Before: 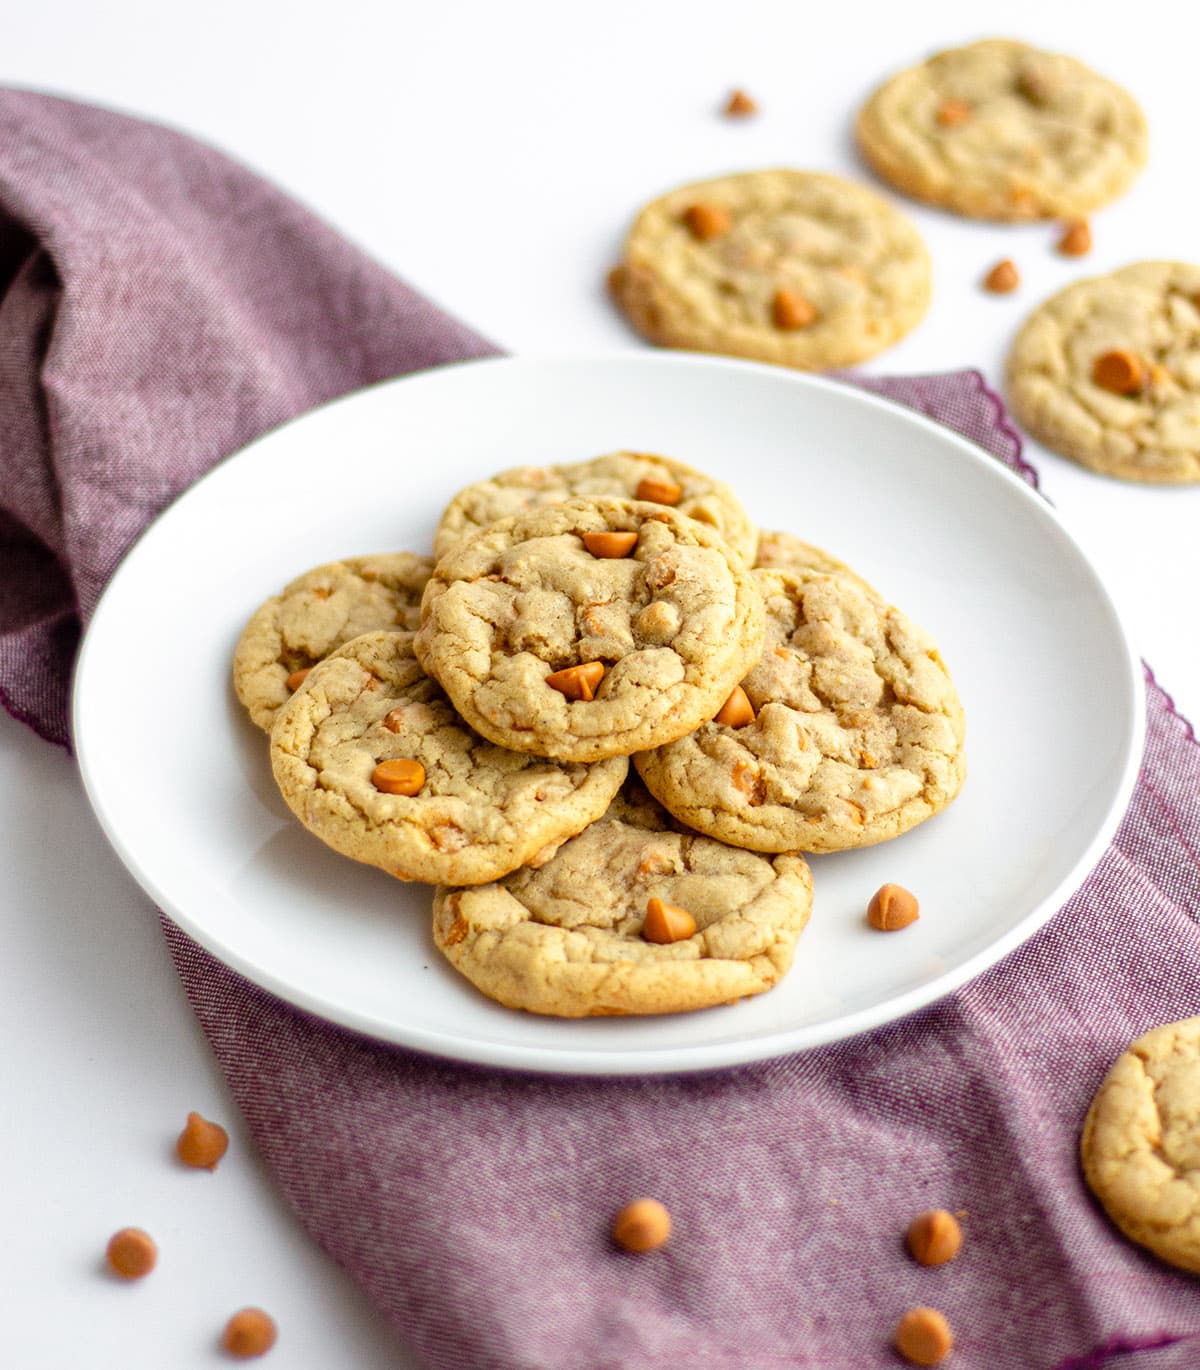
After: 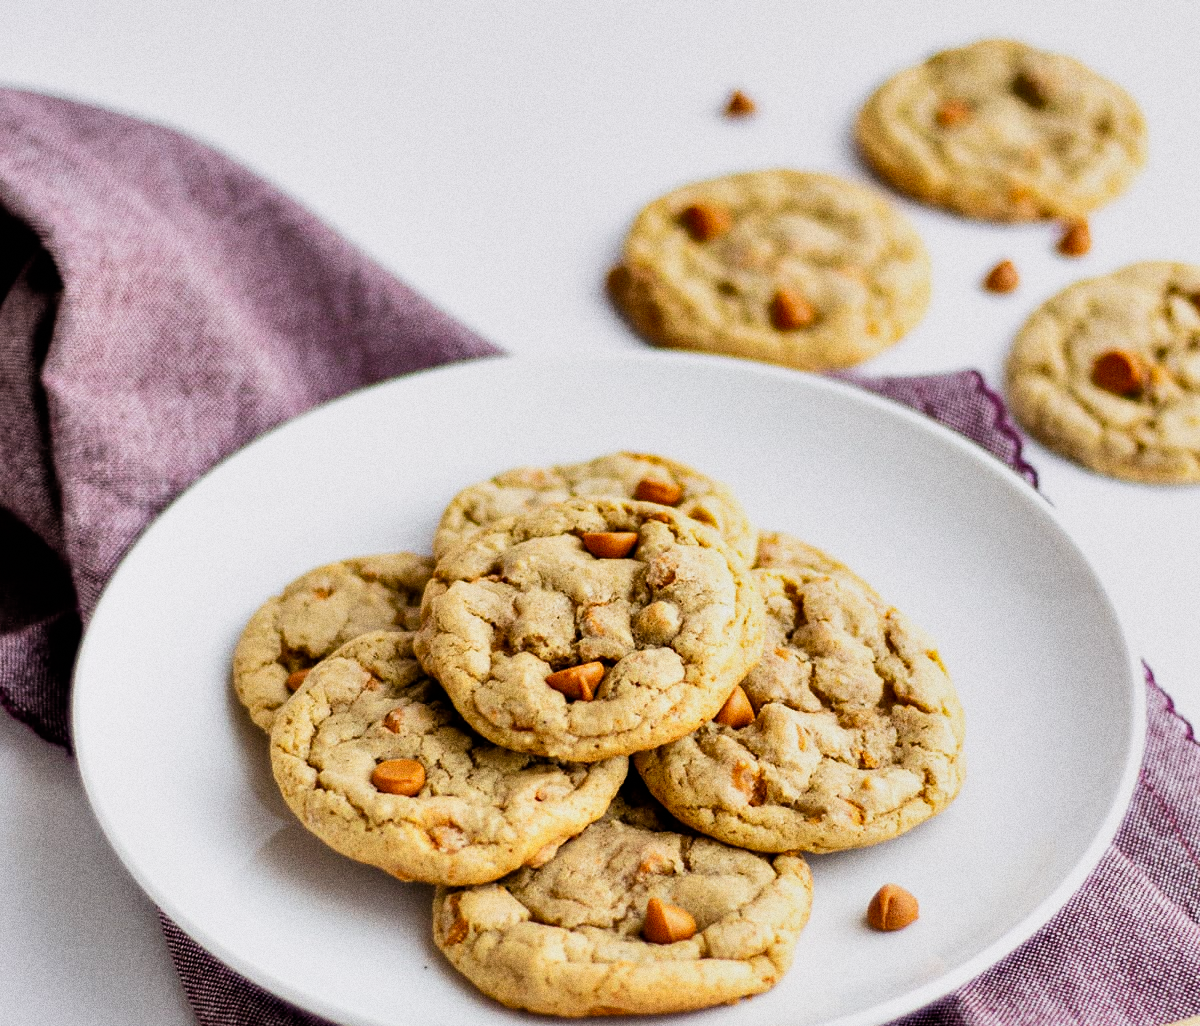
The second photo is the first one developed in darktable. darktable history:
shadows and highlights: soften with gaussian
crop: bottom 24.967%
grain: coarseness 0.09 ISO, strength 40%
filmic rgb: black relative exposure -5 EV, white relative exposure 3.5 EV, hardness 3.19, contrast 1.4, highlights saturation mix -50%
white balance: red 1.009, blue 1.027
